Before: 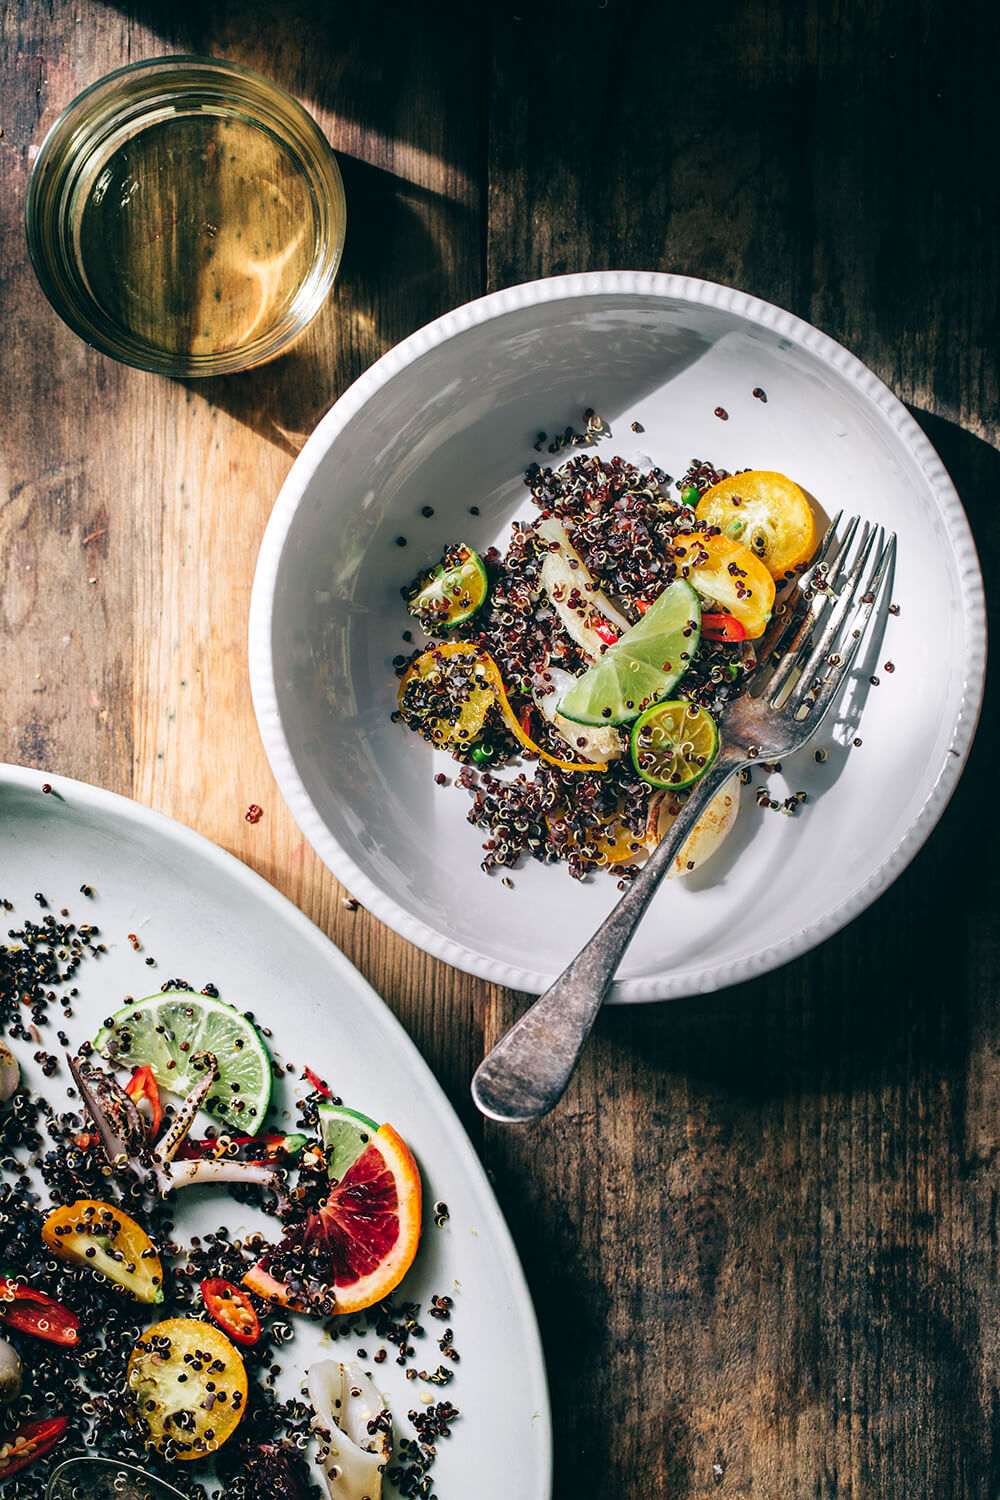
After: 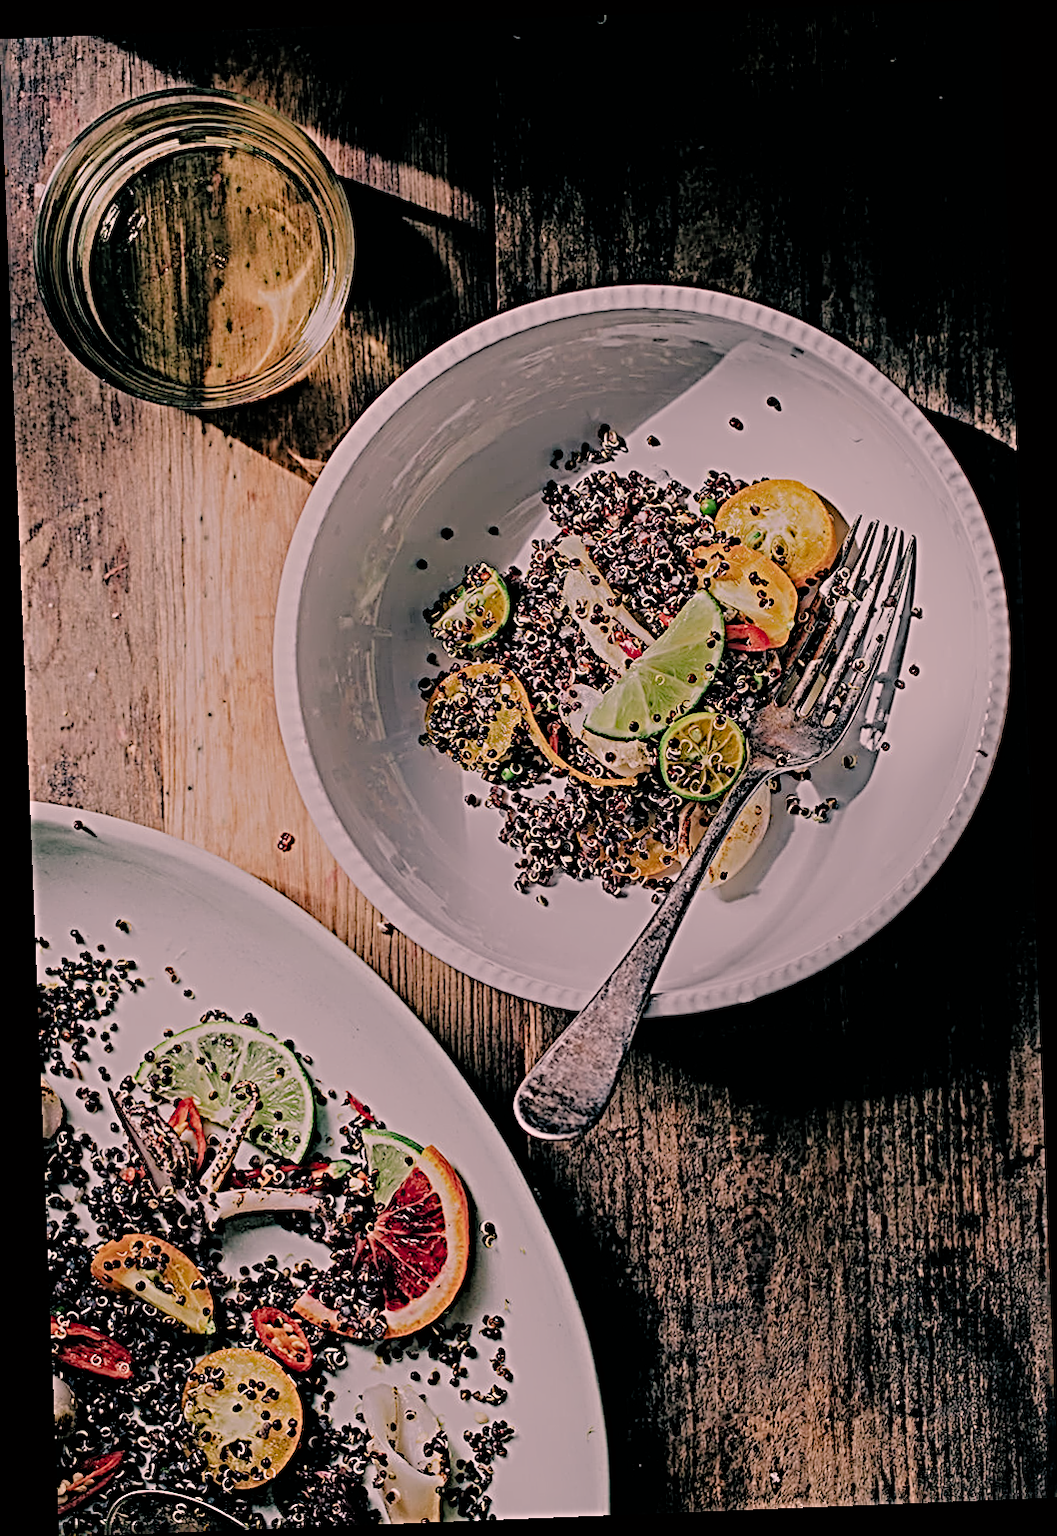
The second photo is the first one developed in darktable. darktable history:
sharpen: radius 4.001, amount 2
color correction: highlights a* 14.52, highlights b* 4.84
filmic rgb: black relative exposure -4.42 EV, white relative exposure 6.58 EV, hardness 1.85, contrast 0.5
rotate and perspective: rotation -2.29°, automatic cropping off
